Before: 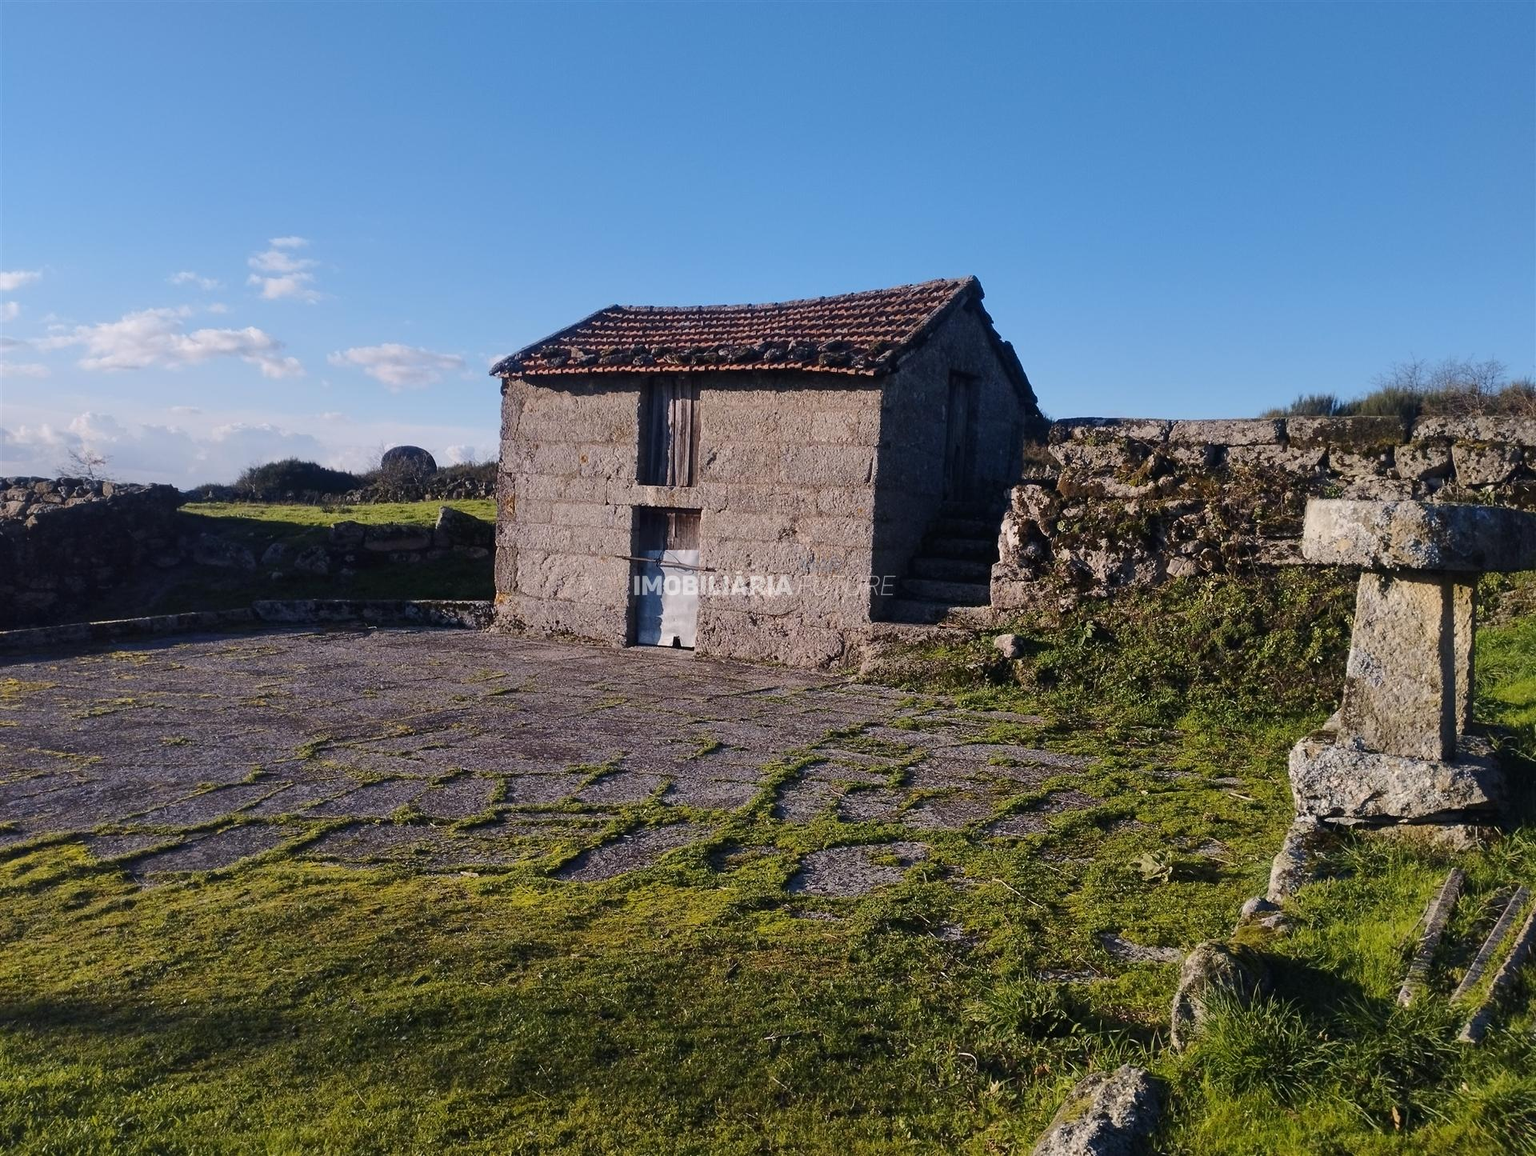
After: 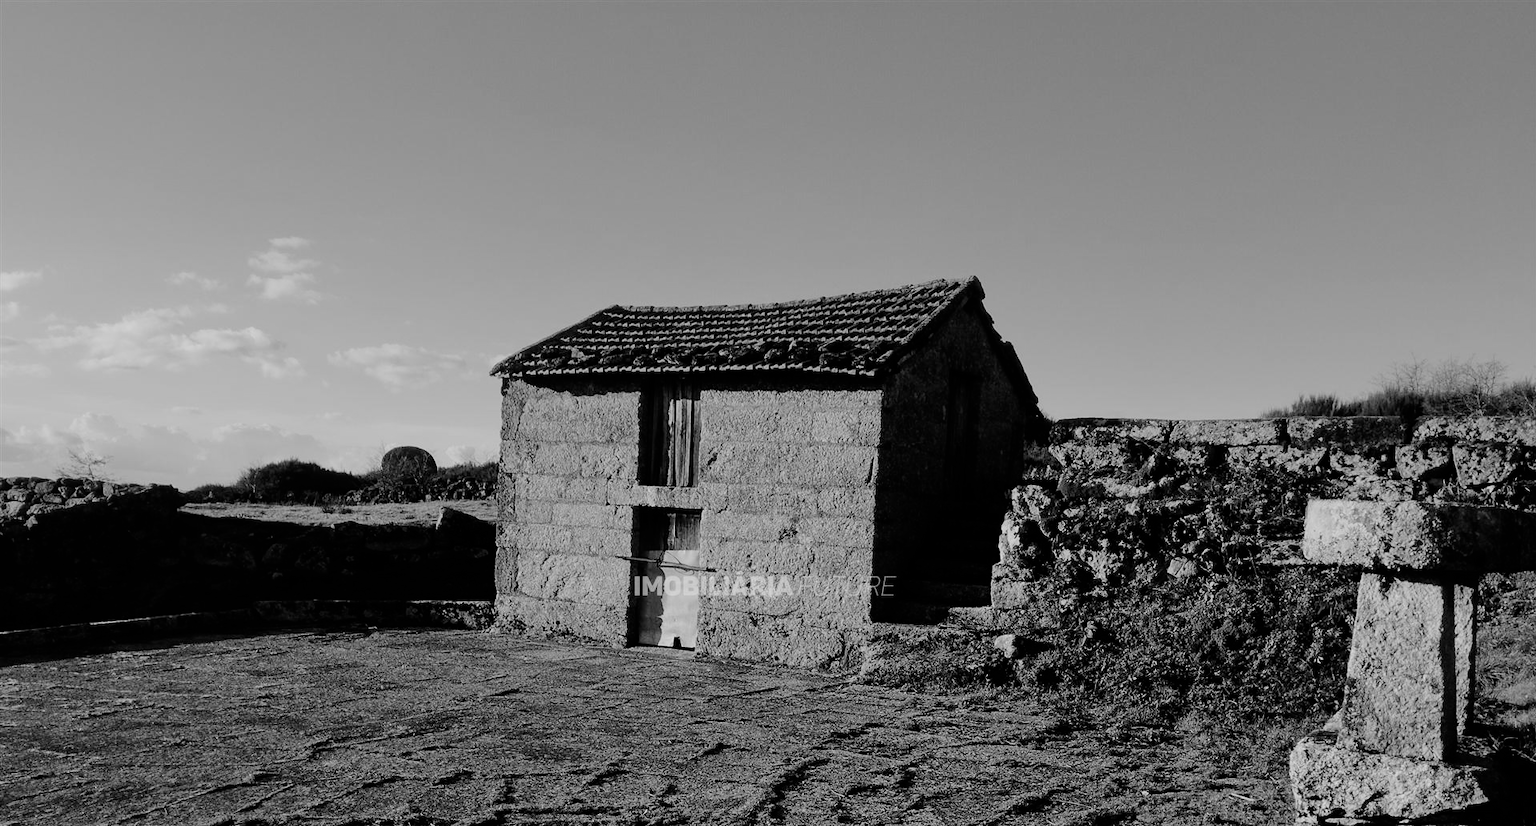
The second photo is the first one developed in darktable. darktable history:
monochrome: on, module defaults
crop: bottom 28.576%
filmic rgb: black relative exposure -5 EV, hardness 2.88, contrast 1.2
exposure: compensate exposure bias true, compensate highlight preservation false
